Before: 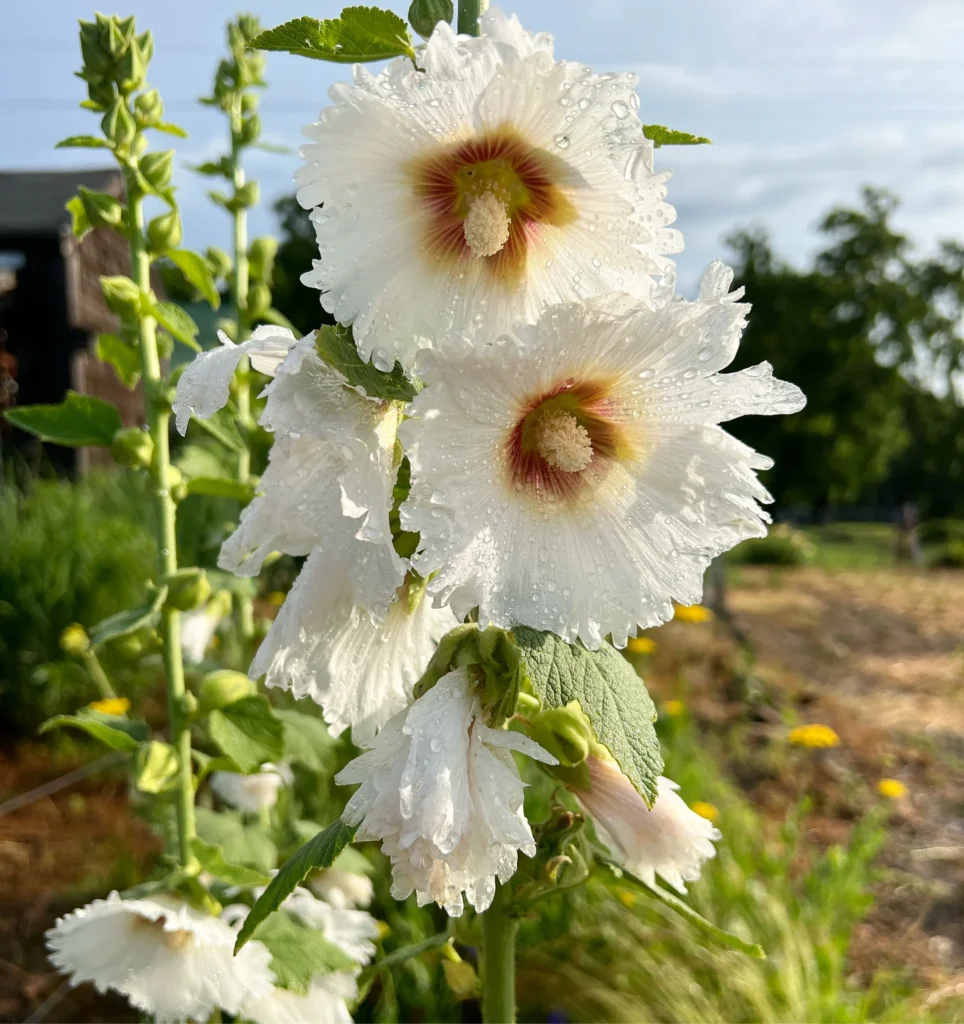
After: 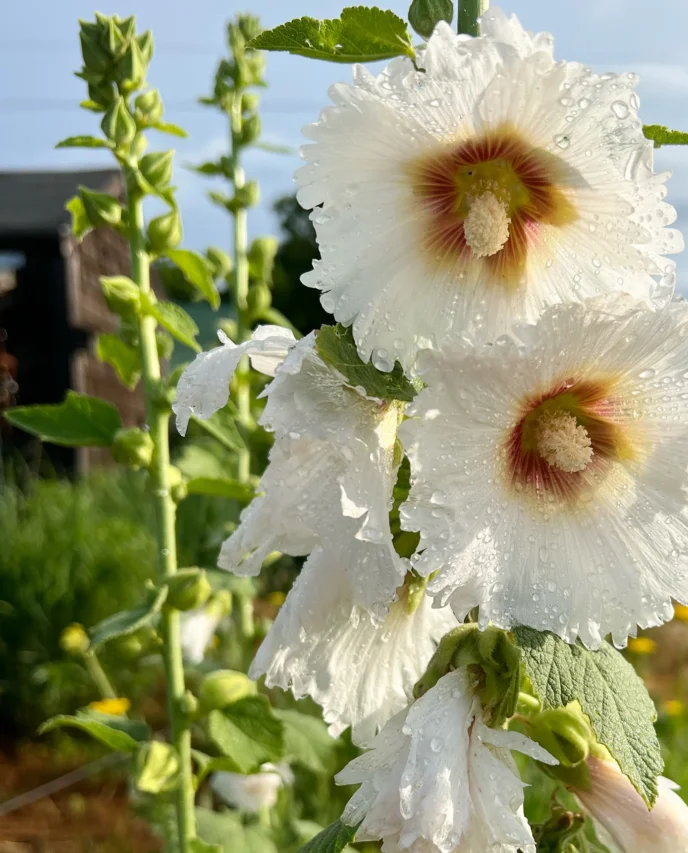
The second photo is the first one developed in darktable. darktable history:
crop: right 28.577%, bottom 16.66%
